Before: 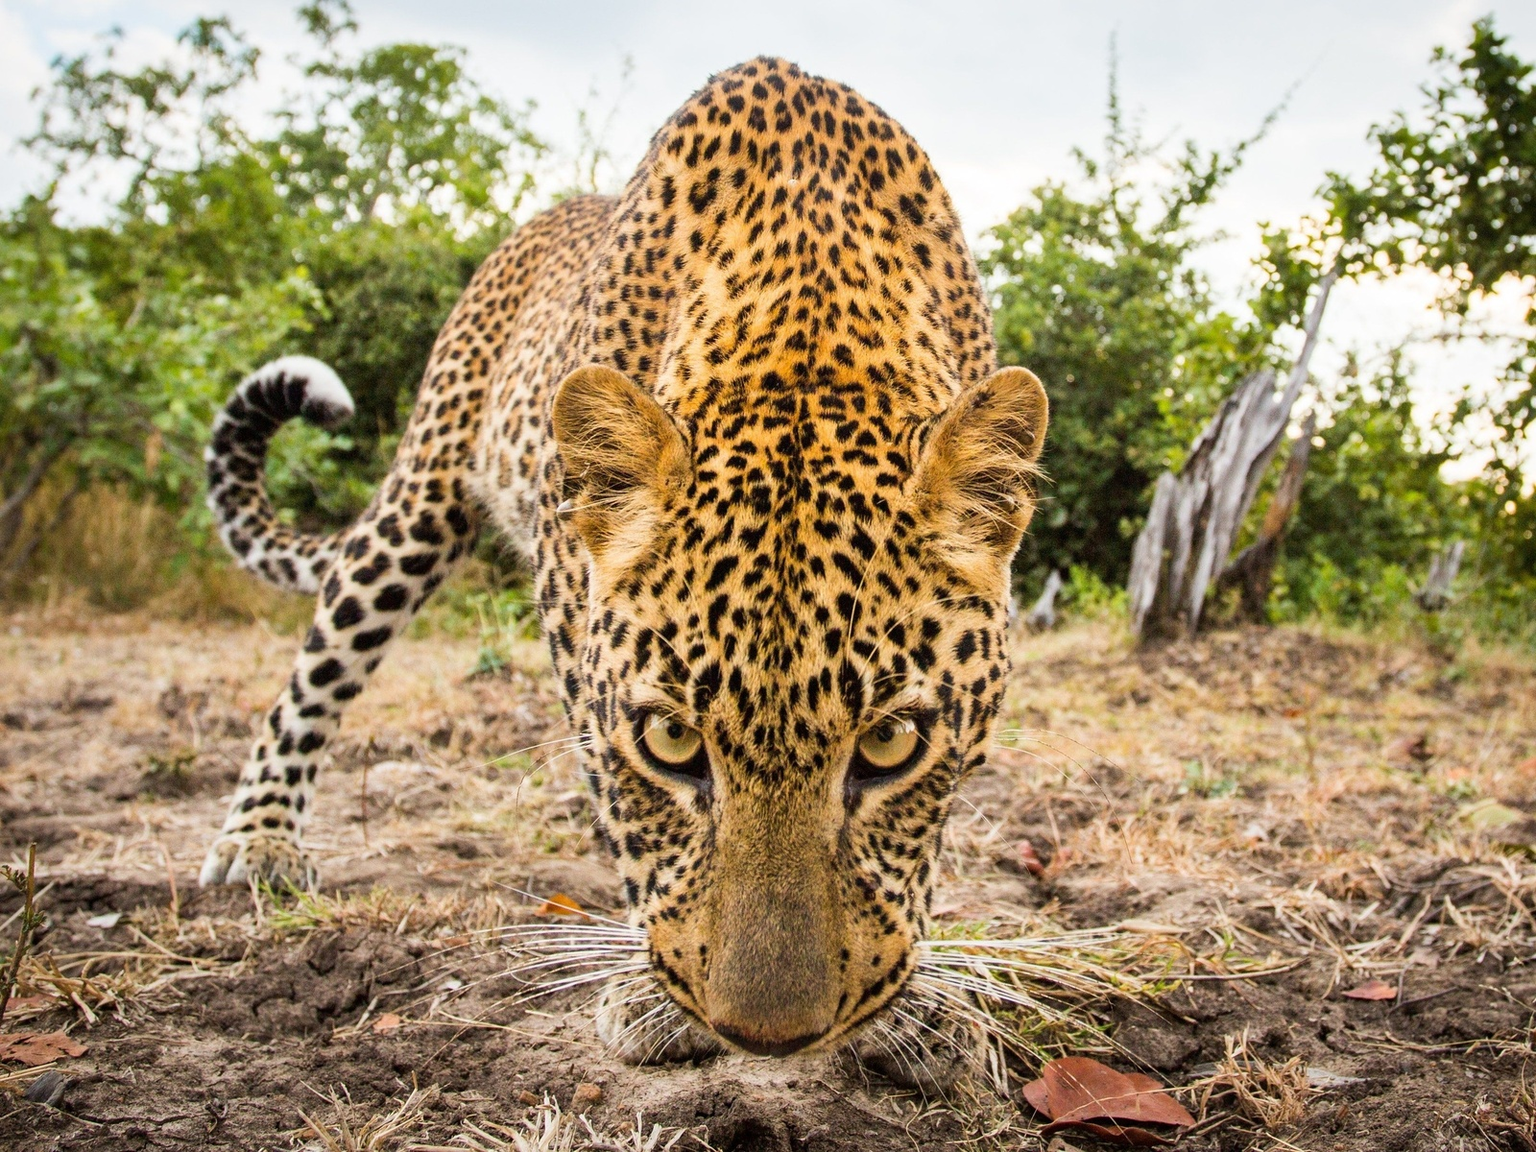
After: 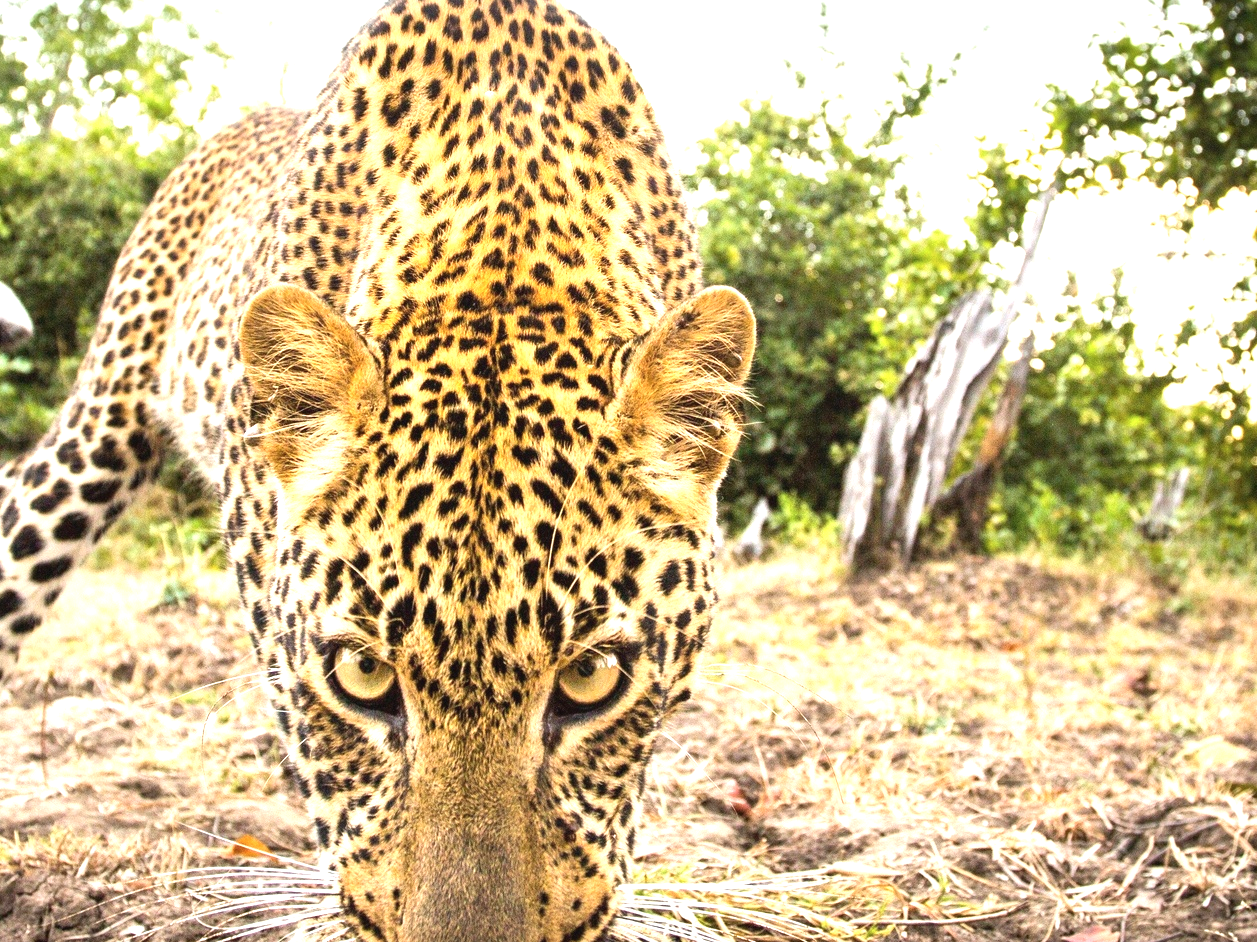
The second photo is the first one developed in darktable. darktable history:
contrast brightness saturation: contrast -0.072, brightness -0.042, saturation -0.109
crop and rotate: left 21.025%, top 8.08%, right 0.403%, bottom 13.344%
exposure: black level correction 0, exposure 1.2 EV, compensate highlight preservation false
